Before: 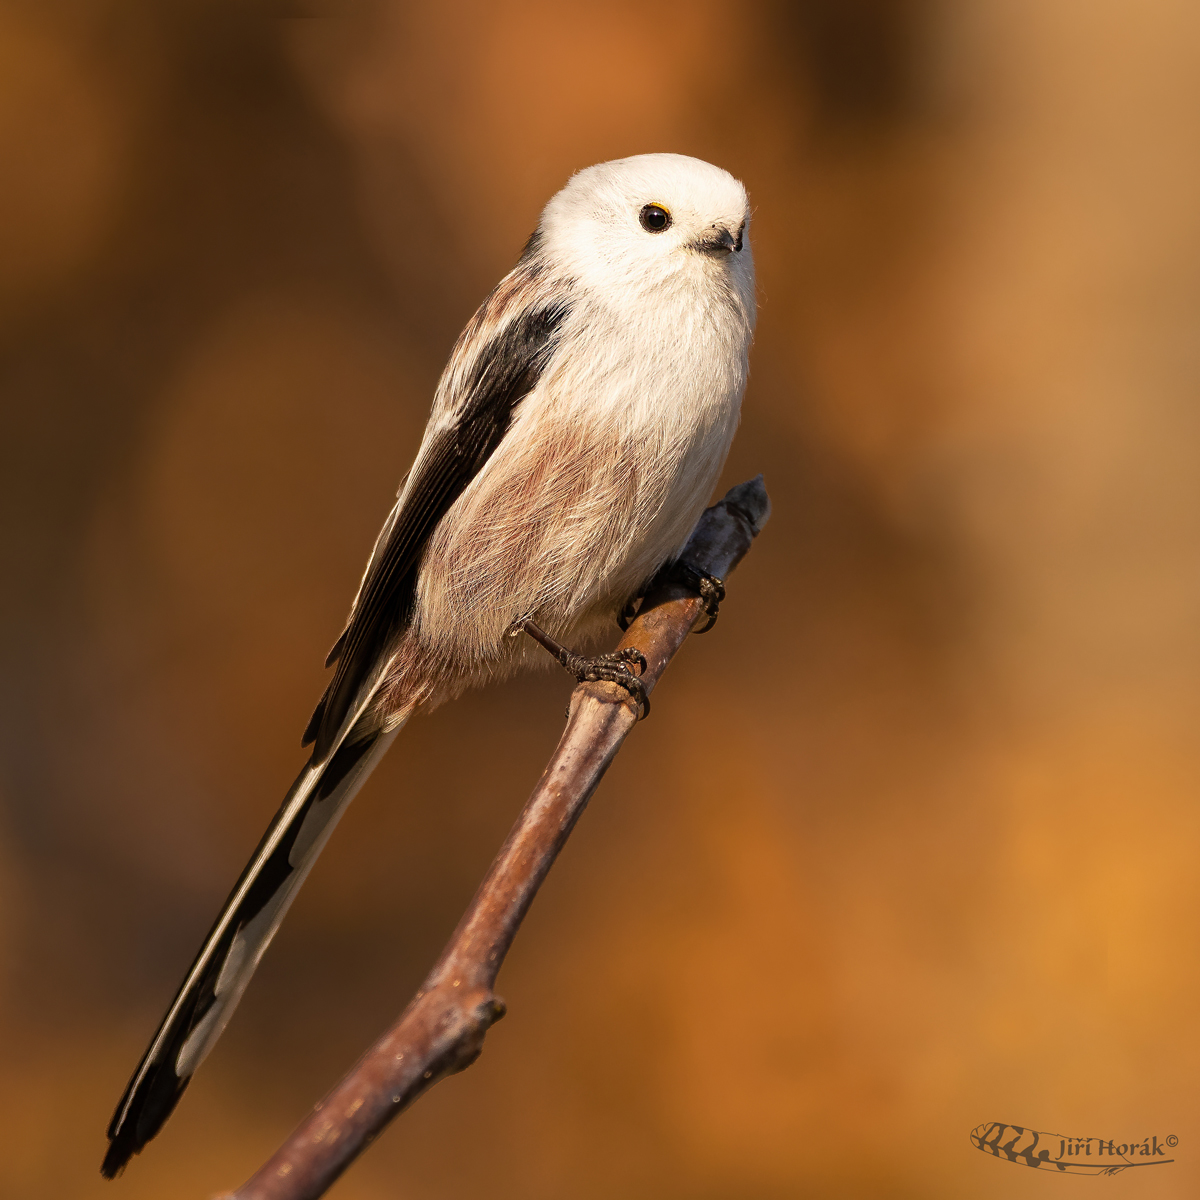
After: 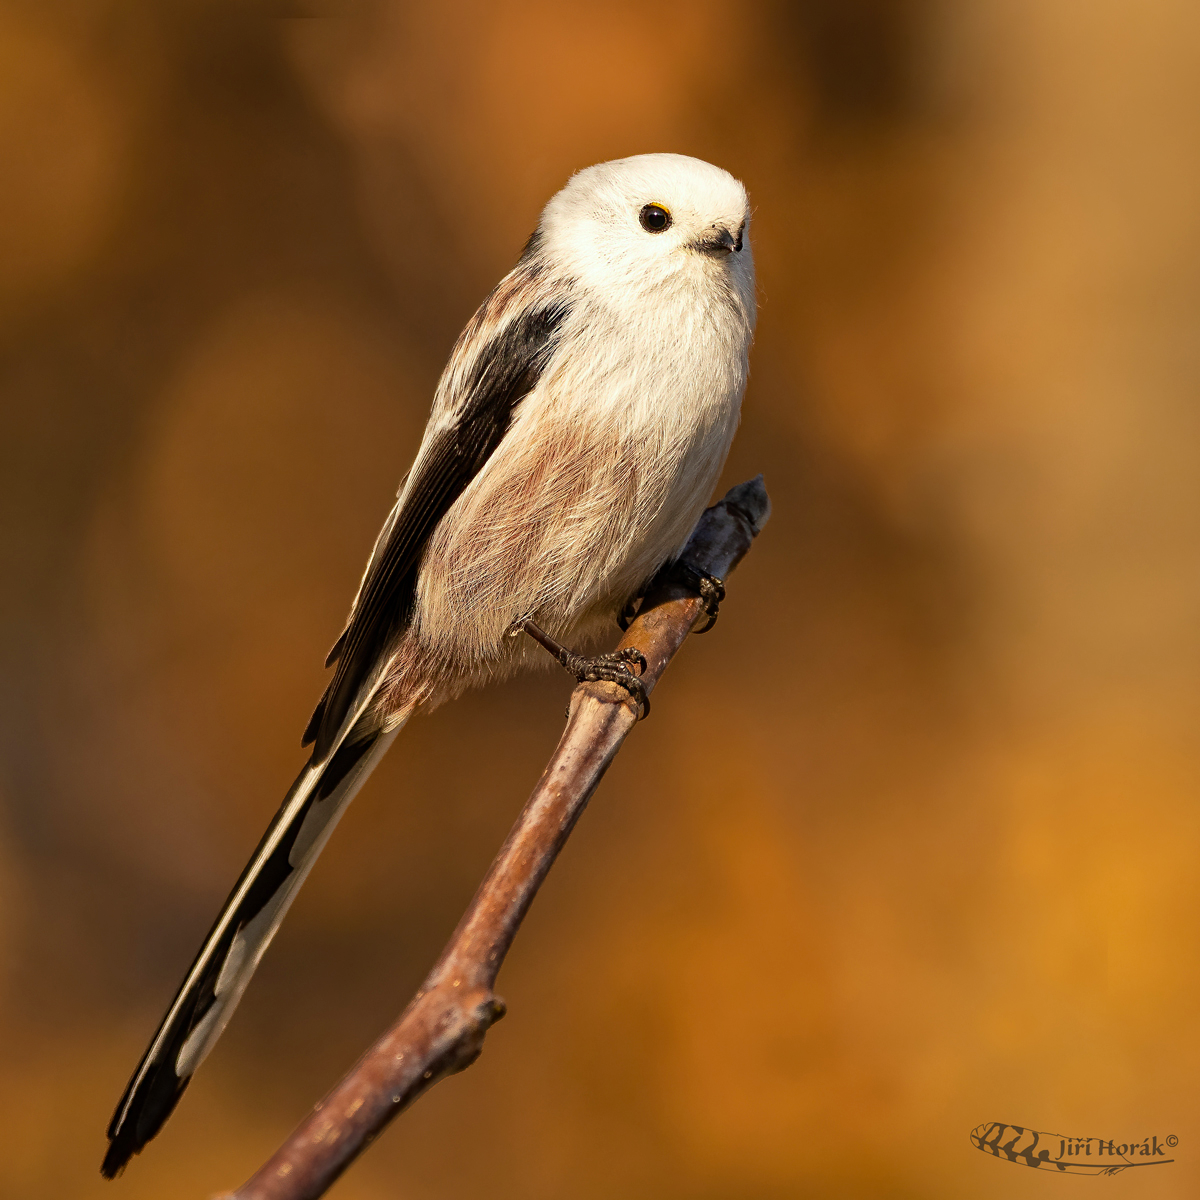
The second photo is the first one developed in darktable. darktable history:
shadows and highlights: soften with gaussian
color correction: highlights a* -2.7, highlights b* 2.58
contrast brightness saturation: contrast 0.08, saturation 0.021
haze removal: compatibility mode true, adaptive false
